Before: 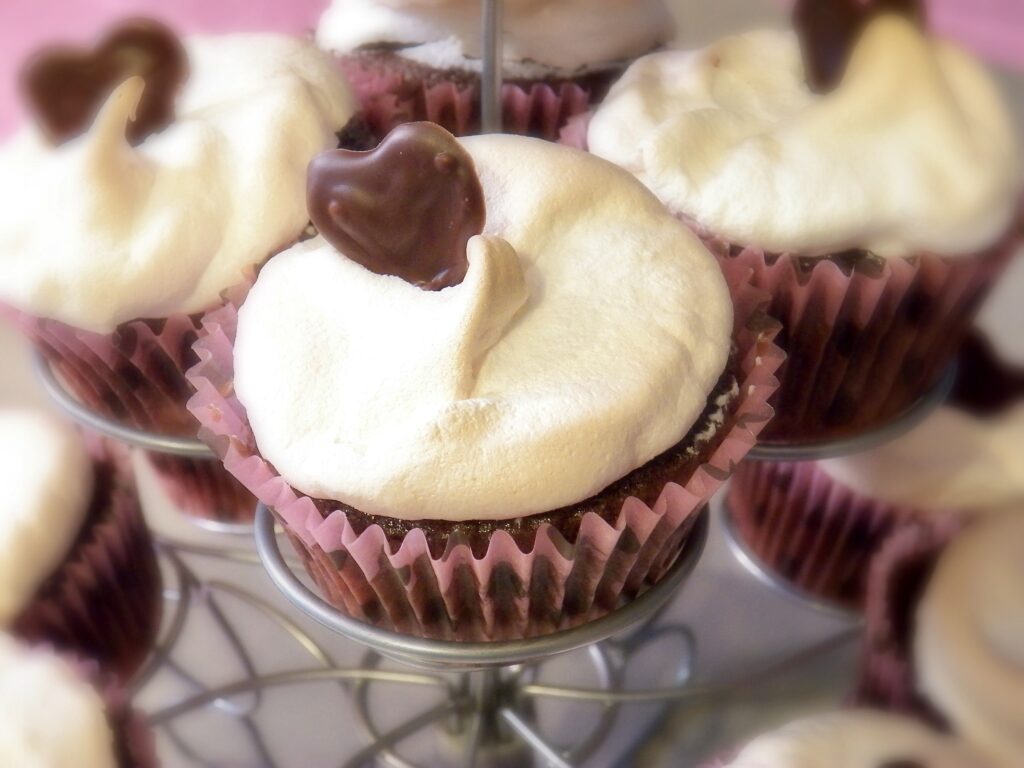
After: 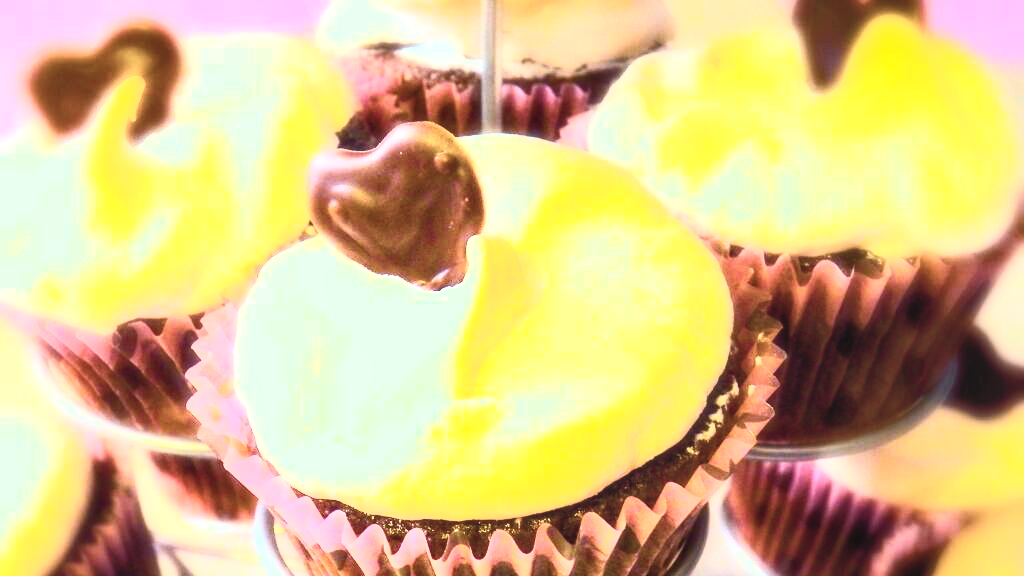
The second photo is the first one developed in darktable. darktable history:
contrast brightness saturation: contrast 0.566, brightness 0.58, saturation -0.336
color balance rgb: shadows lift › luminance 0.998%, shadows lift › chroma 0.497%, shadows lift › hue 20.09°, highlights gain › luminance 15.191%, highlights gain › chroma 7.012%, highlights gain › hue 125.76°, linear chroma grading › shadows 16.834%, linear chroma grading › highlights 60.651%, linear chroma grading › global chroma 49.621%, perceptual saturation grading › global saturation 29.803%, perceptual brilliance grading › global brilliance 24.718%
local contrast: on, module defaults
crop: bottom 24.992%
